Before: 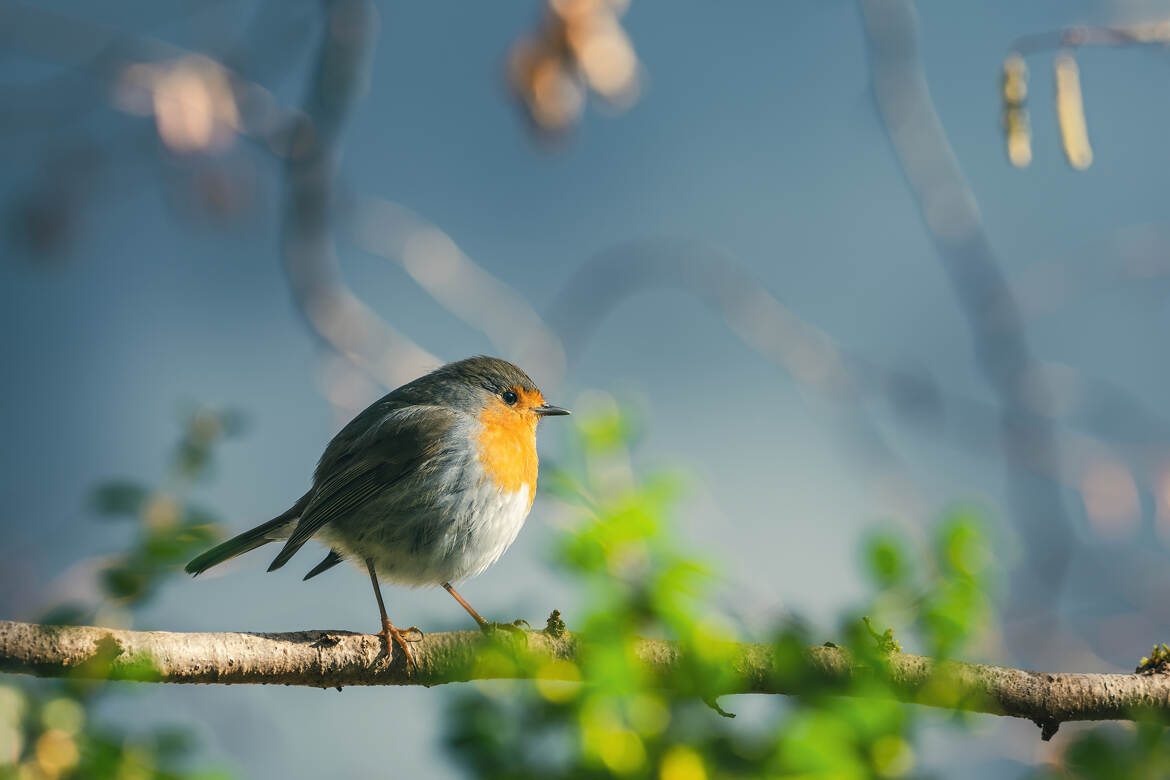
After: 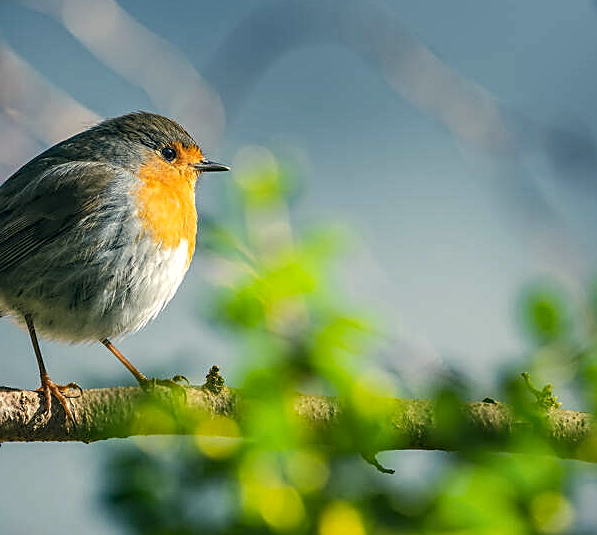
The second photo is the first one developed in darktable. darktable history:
crop and rotate: left 29.149%, top 31.322%, right 19.823%
haze removal: compatibility mode true, adaptive false
sharpen: amount 0.593
local contrast: on, module defaults
